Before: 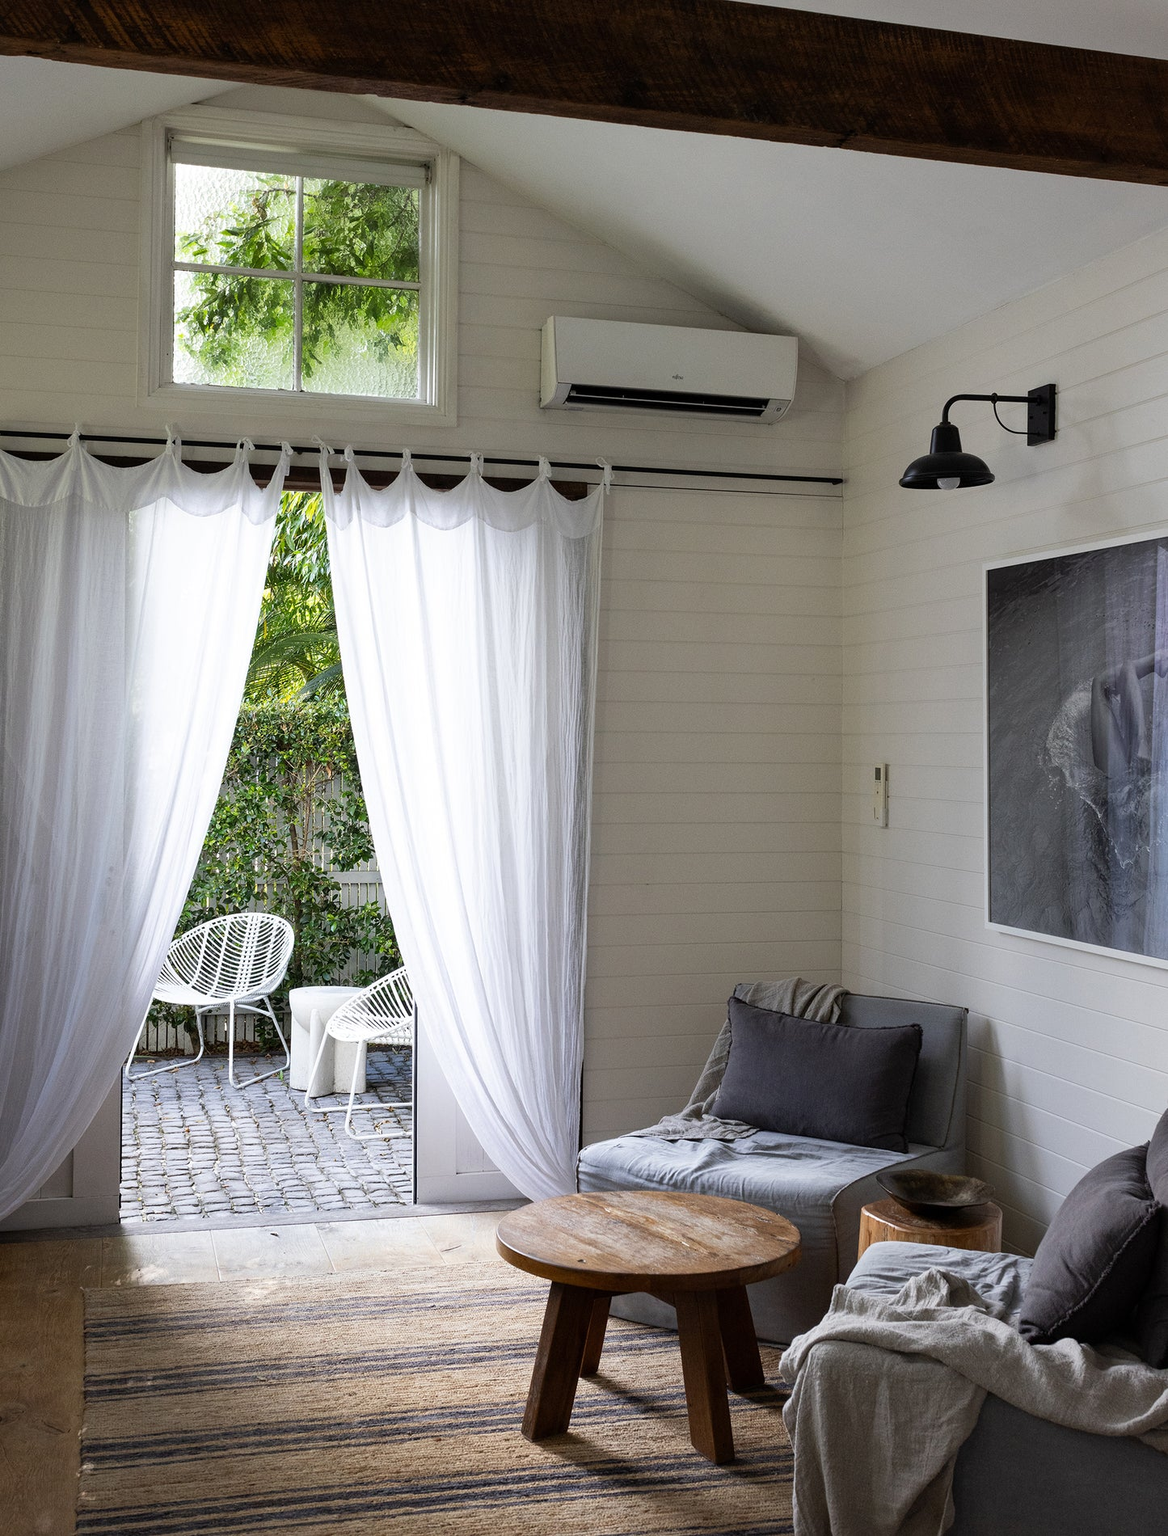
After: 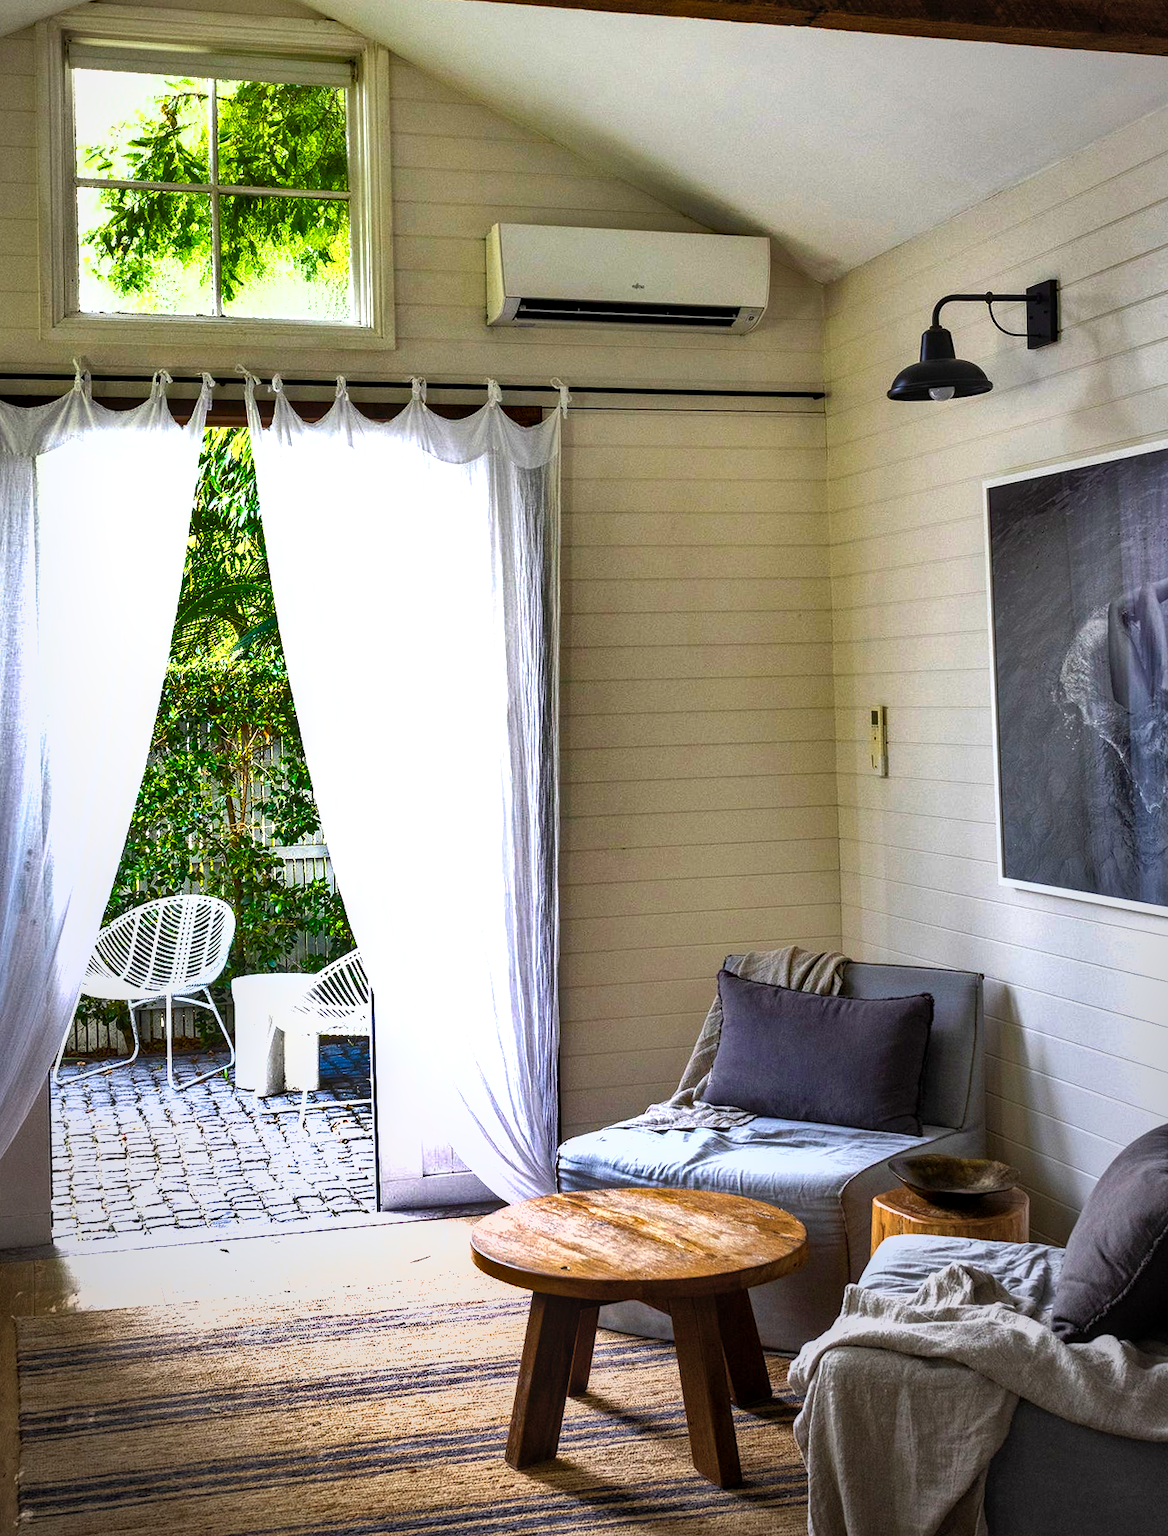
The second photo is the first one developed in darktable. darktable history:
color balance rgb: linear chroma grading › global chroma 25%, perceptual saturation grading › global saturation 40%, perceptual brilliance grading › global brilliance 30%, global vibrance 40%
shadows and highlights: radius 108.52, shadows 40.68, highlights -72.88, low approximation 0.01, soften with gaussian
vignetting: fall-off start 72.14%, fall-off radius 108.07%, brightness -0.713, saturation -0.488, center (-0.054, -0.359), width/height ratio 0.729
crop and rotate: angle 1.96°, left 5.673%, top 5.673%
local contrast: detail 130%
